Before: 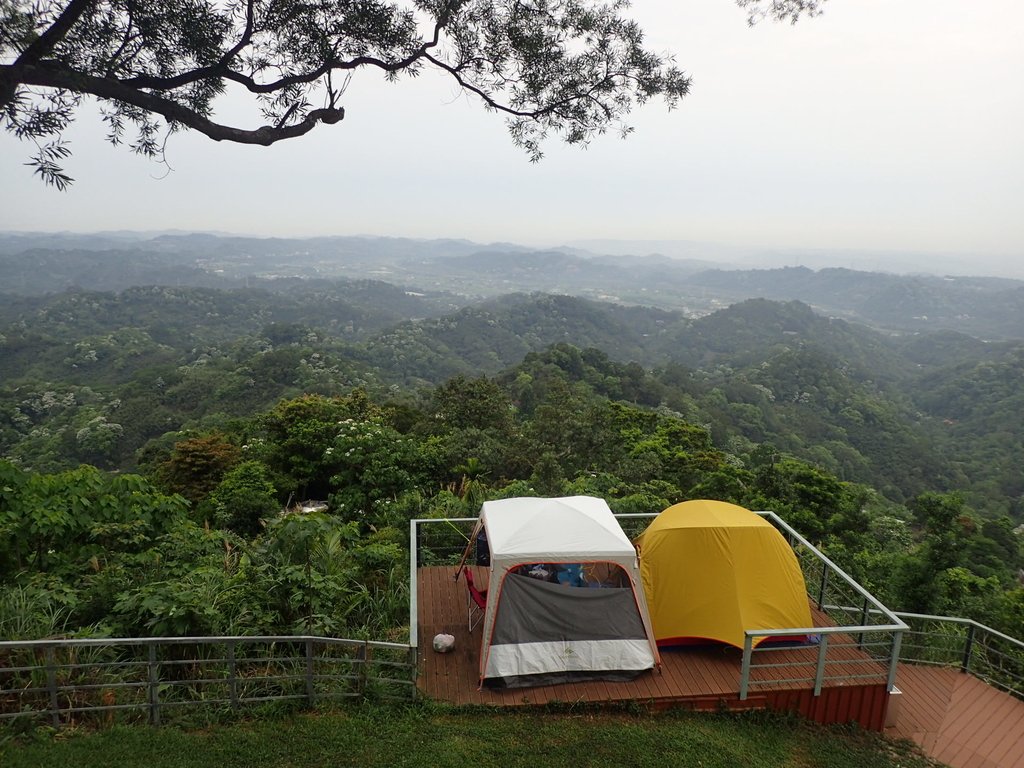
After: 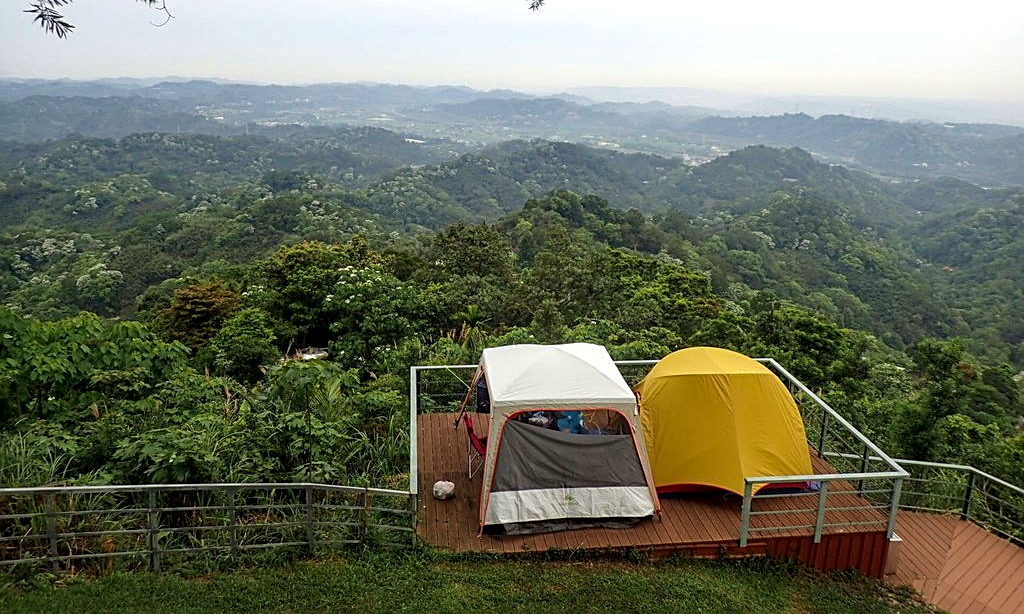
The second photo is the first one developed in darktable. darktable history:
sharpen: on, module defaults
crop and rotate: top 19.998%
velvia: on, module defaults
haze removal: compatibility mode true, adaptive false
local contrast: on, module defaults
exposure: black level correction 0.001, exposure 0.3 EV, compensate highlight preservation false
